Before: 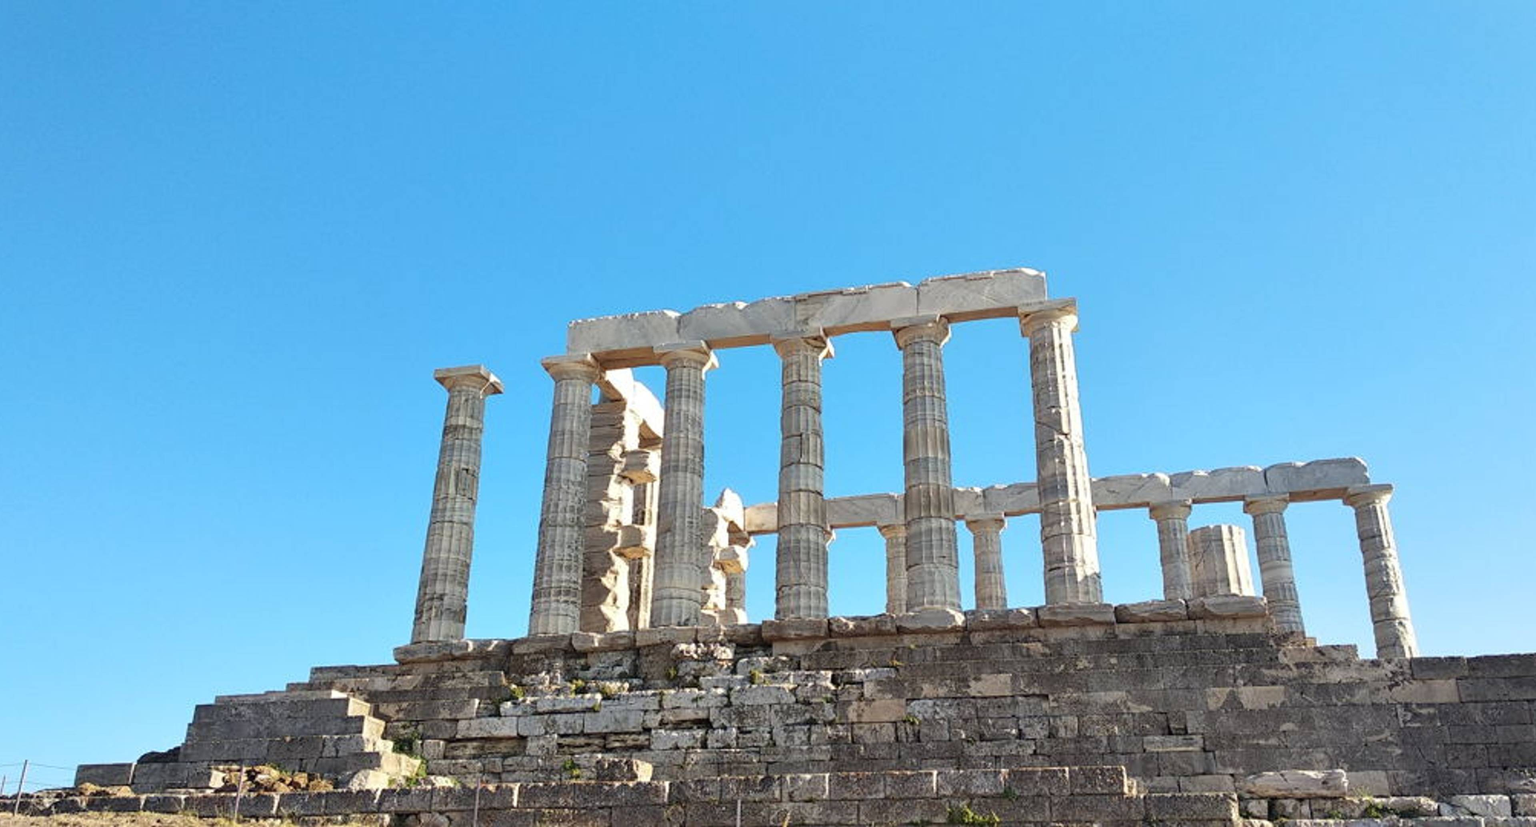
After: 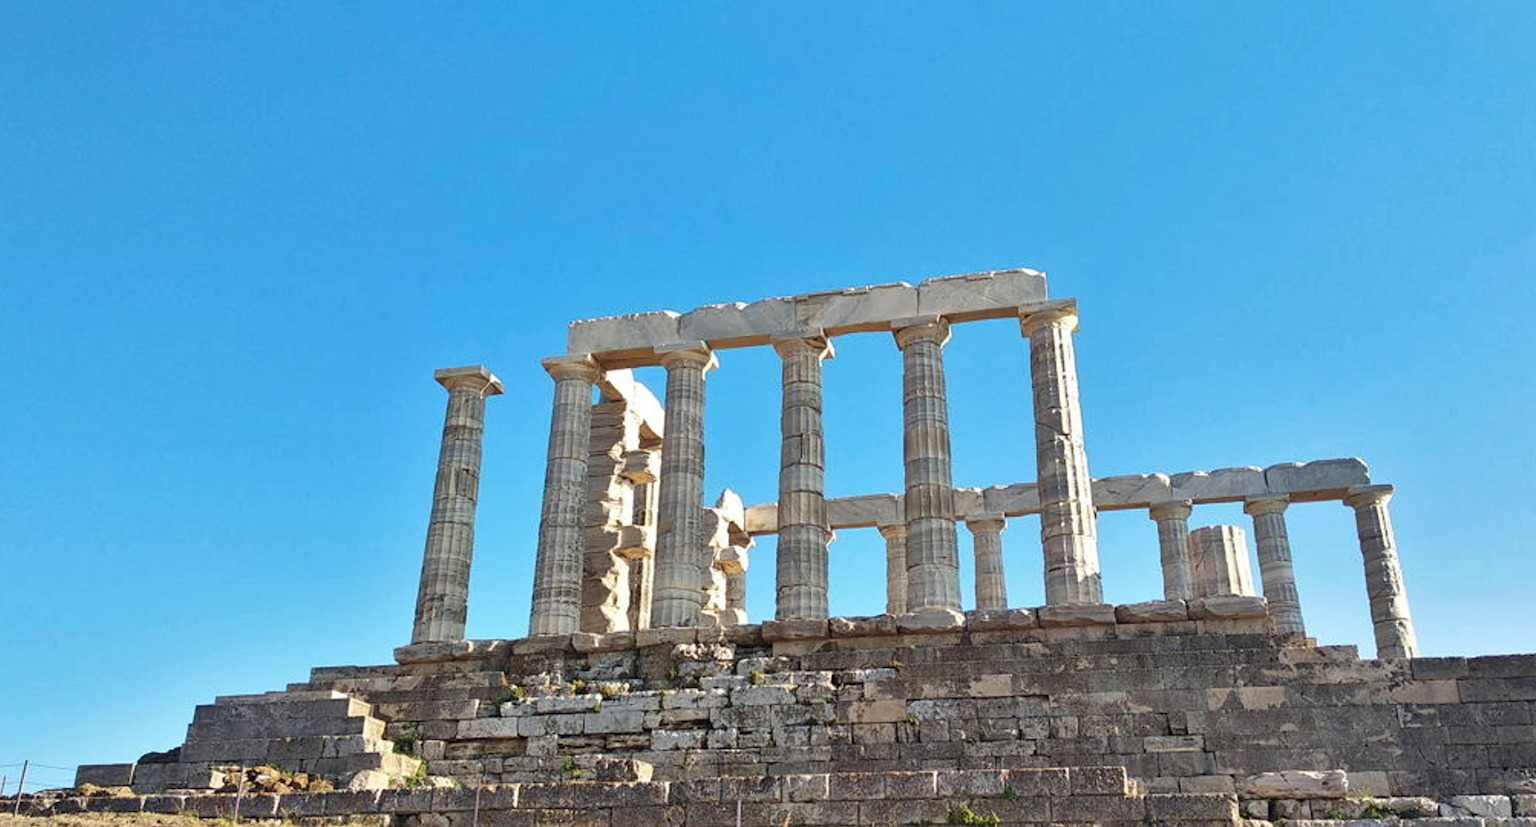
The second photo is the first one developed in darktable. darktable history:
shadows and highlights: shadows color adjustment 97.66%, soften with gaussian
velvia: strength 10%
